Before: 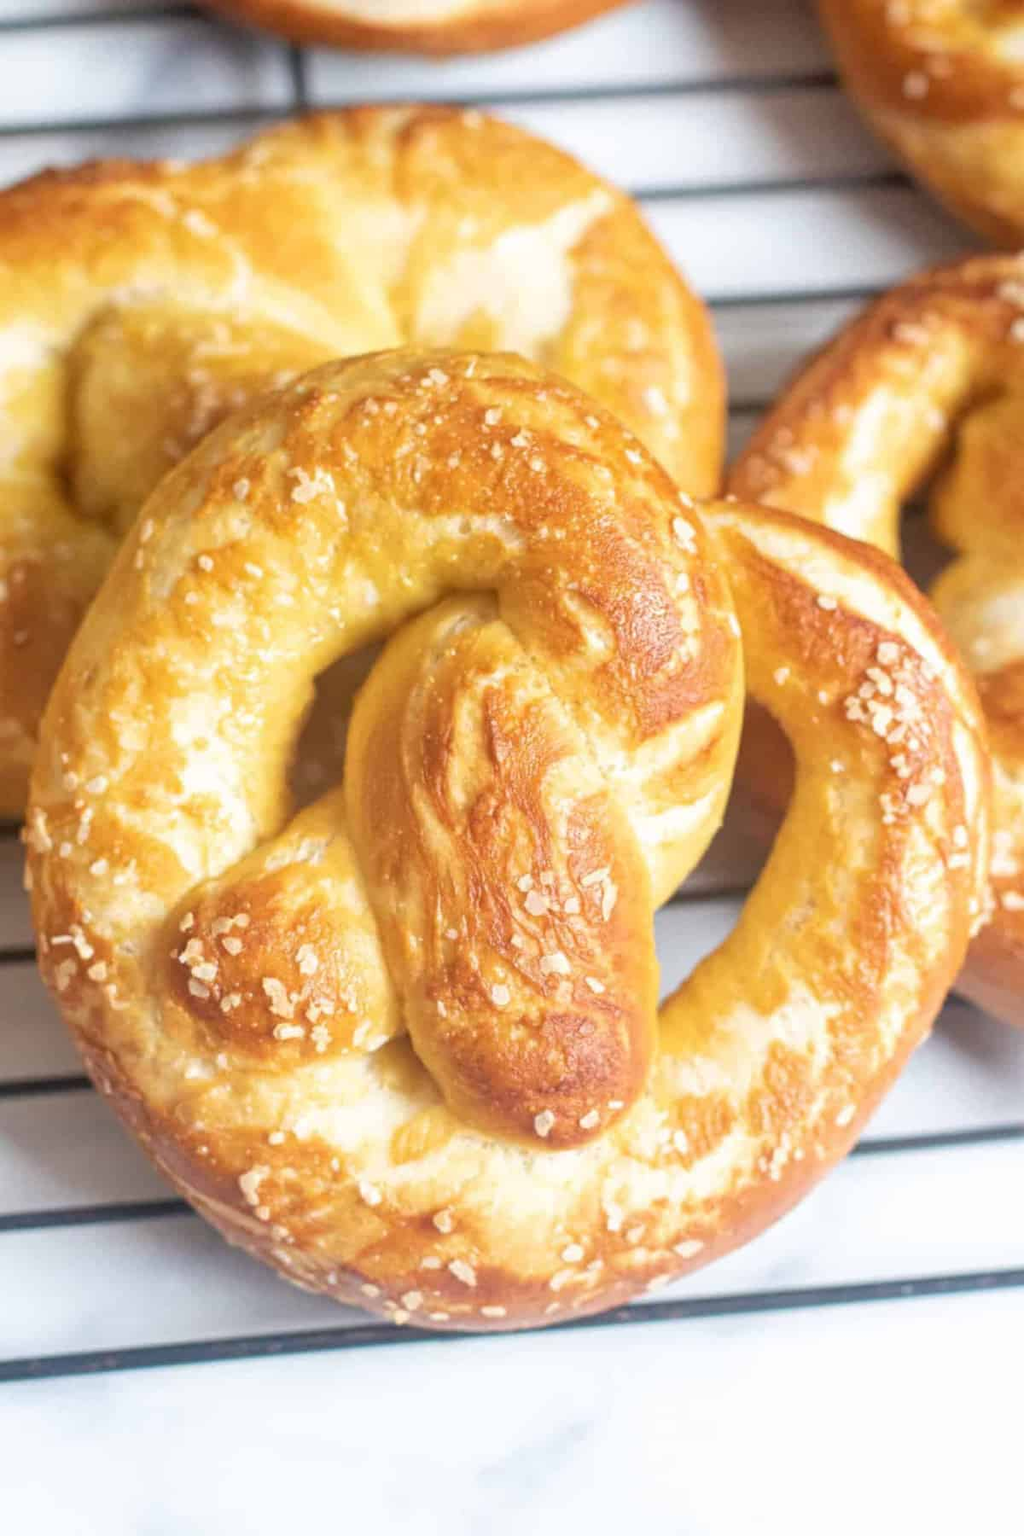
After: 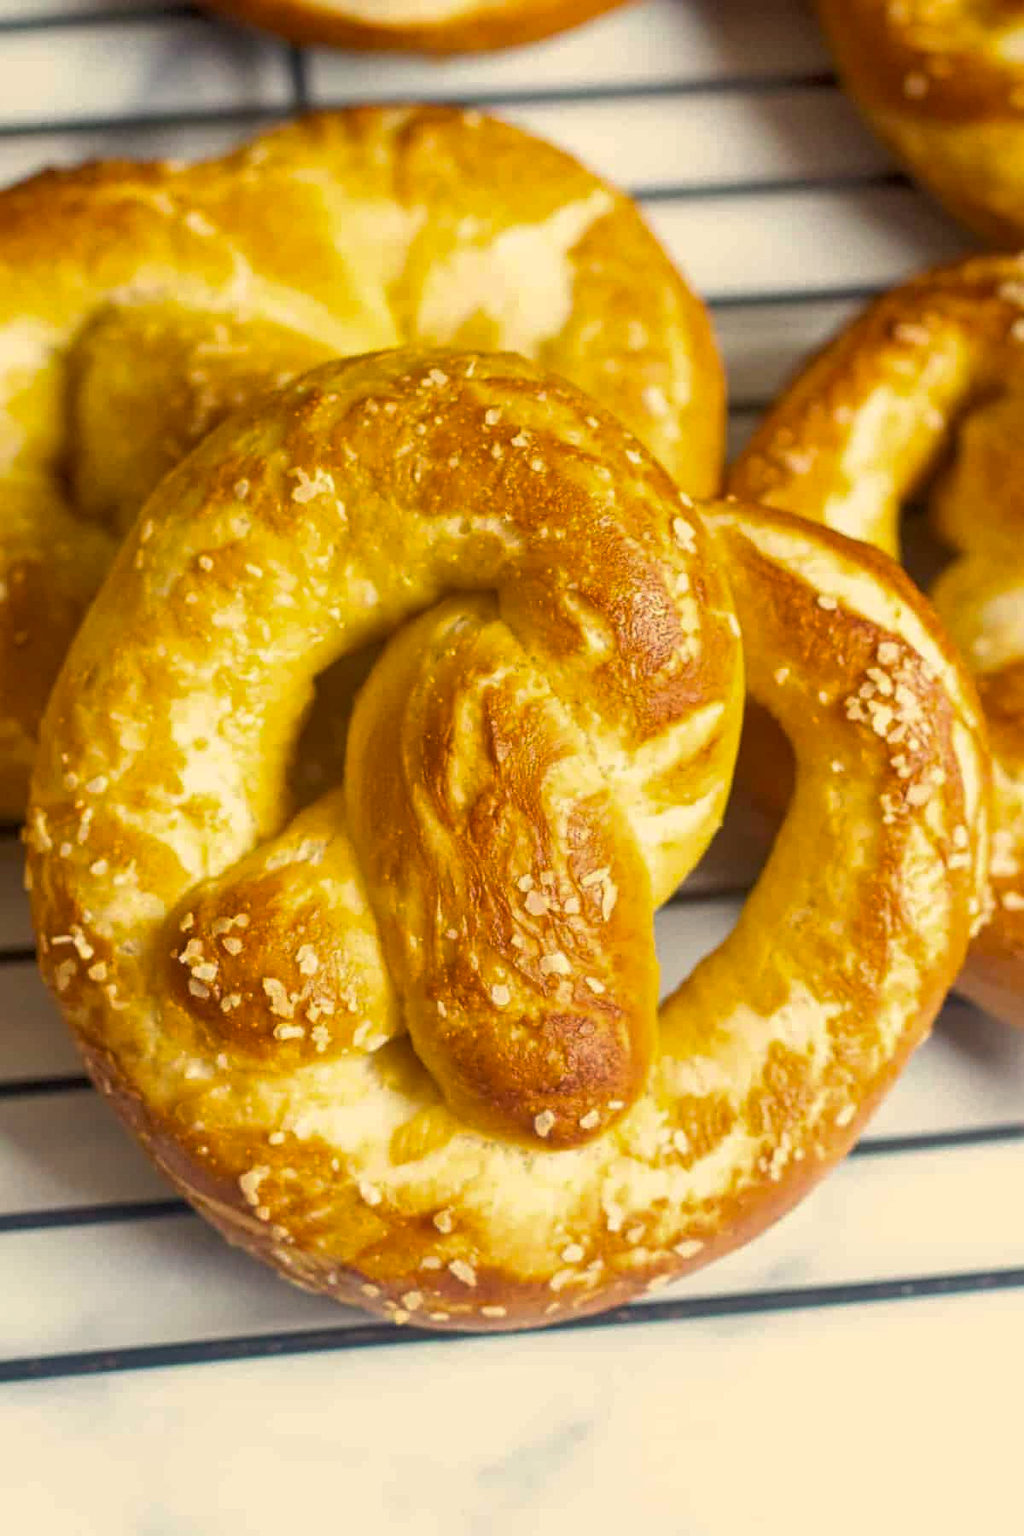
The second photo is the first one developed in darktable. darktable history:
color balance rgb: perceptual saturation grading › global saturation 16.638%, perceptual brilliance grading › global brilliance 14.943%, perceptual brilliance grading › shadows -35.189%, global vibrance 20%
shadows and highlights: shadows 25.57, highlights -26.37
color correction: highlights a* 2.63, highlights b* 23.34
sharpen: radius 1.018
exposure: black level correction 0.009, exposure -0.624 EV, compensate highlight preservation false
